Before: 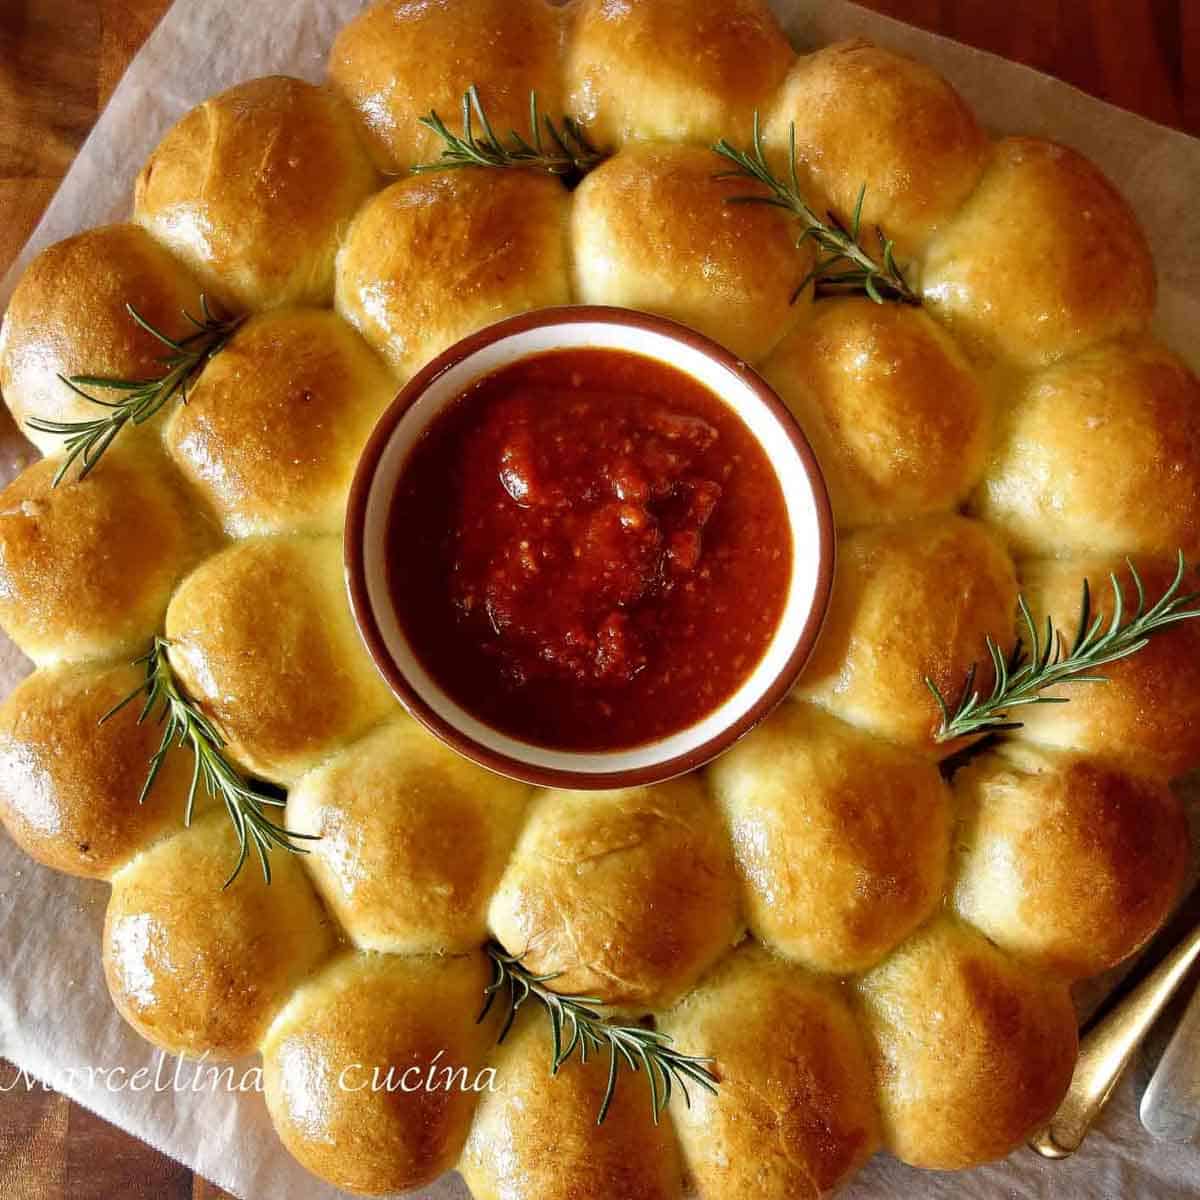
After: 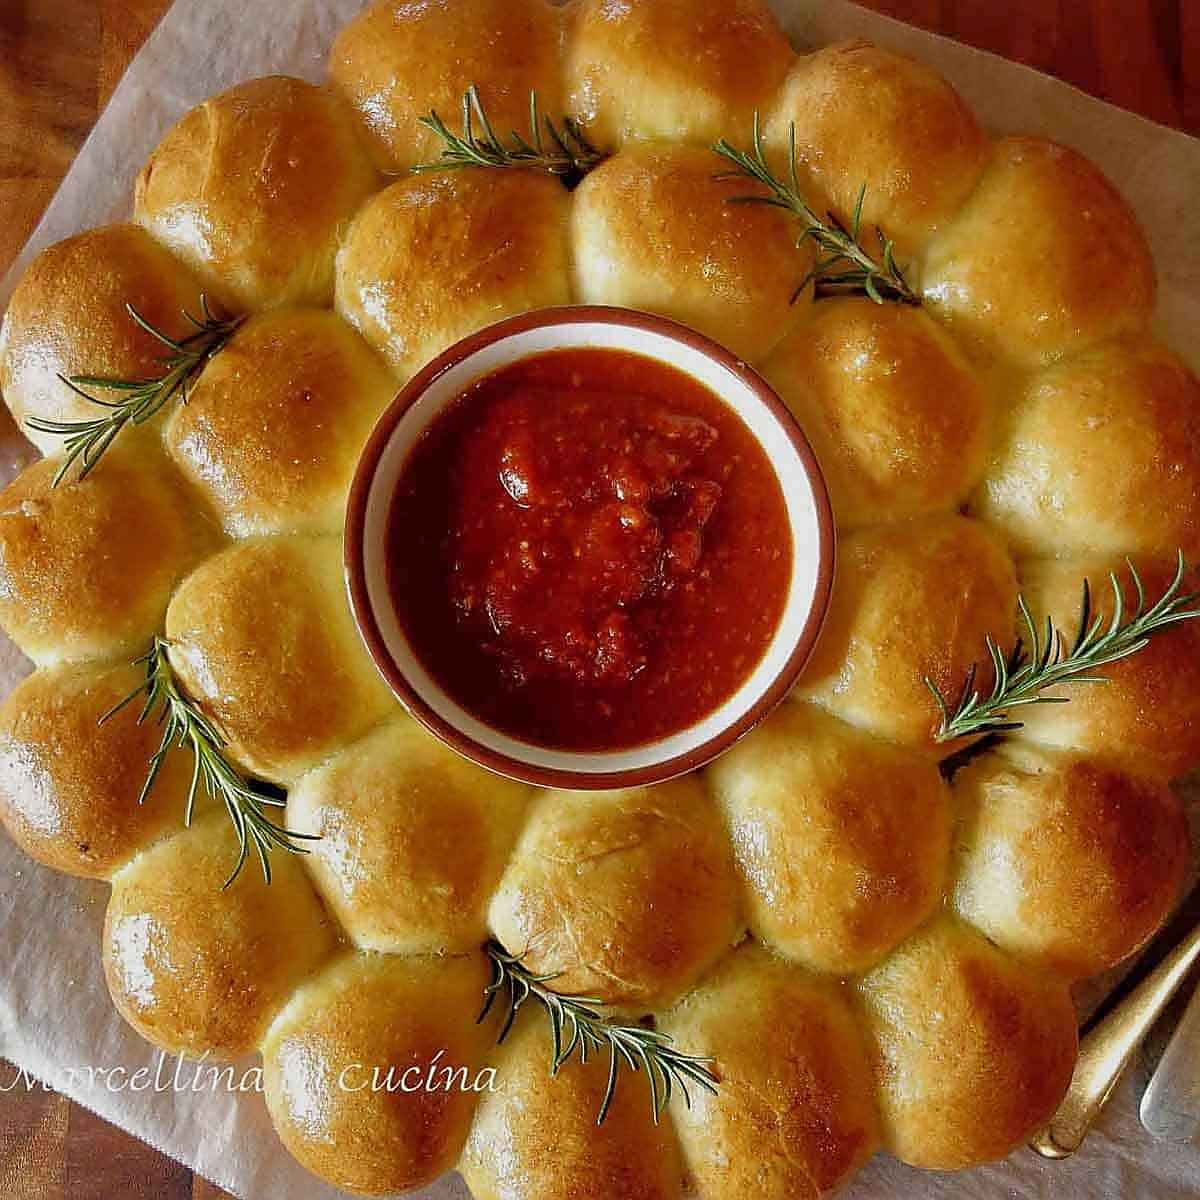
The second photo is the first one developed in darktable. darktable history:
sharpen: radius 1.396, amount 1.245, threshold 0.665
tone equalizer: -8 EV 0.258 EV, -7 EV 0.381 EV, -6 EV 0.407 EV, -5 EV 0.268 EV, -3 EV -0.279 EV, -2 EV -0.411 EV, -1 EV -0.406 EV, +0 EV -0.233 EV, edges refinement/feathering 500, mask exposure compensation -1.57 EV, preserve details no
